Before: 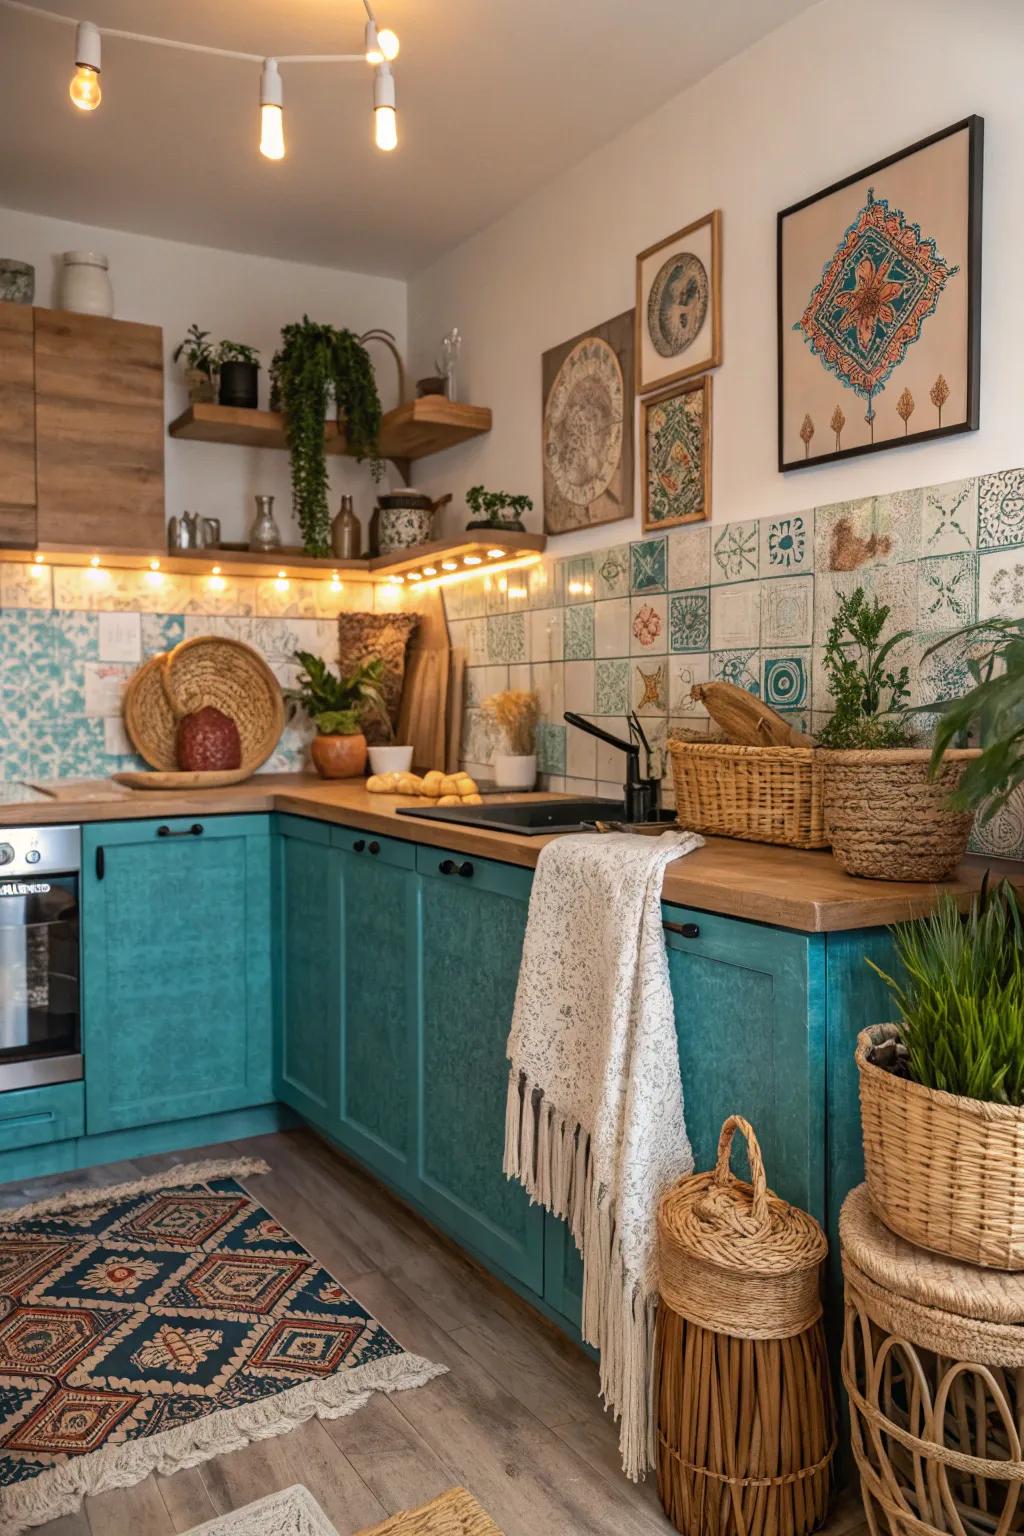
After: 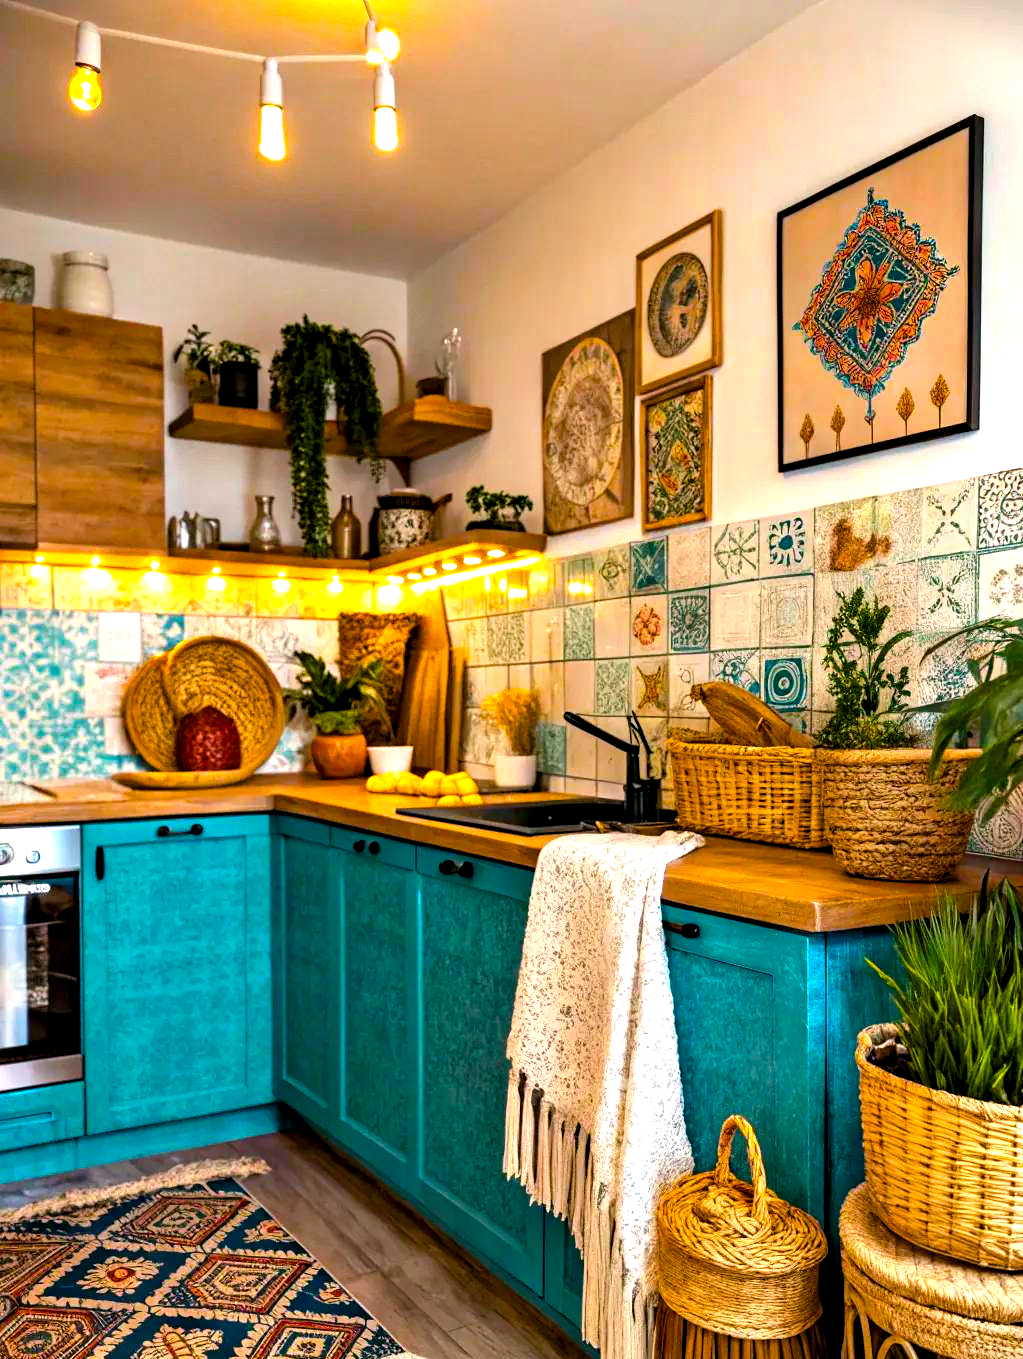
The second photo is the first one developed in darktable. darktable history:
crop and rotate: top 0%, bottom 11.5%
exposure: exposure 0.577 EV, compensate exposure bias true, compensate highlight preservation false
contrast equalizer: y [[0.6 ×6], [0.55 ×6], [0 ×6], [0 ×6], [0 ×6]]
color balance rgb: linear chroma grading › global chroma 39.49%, perceptual saturation grading › global saturation 25.431%
